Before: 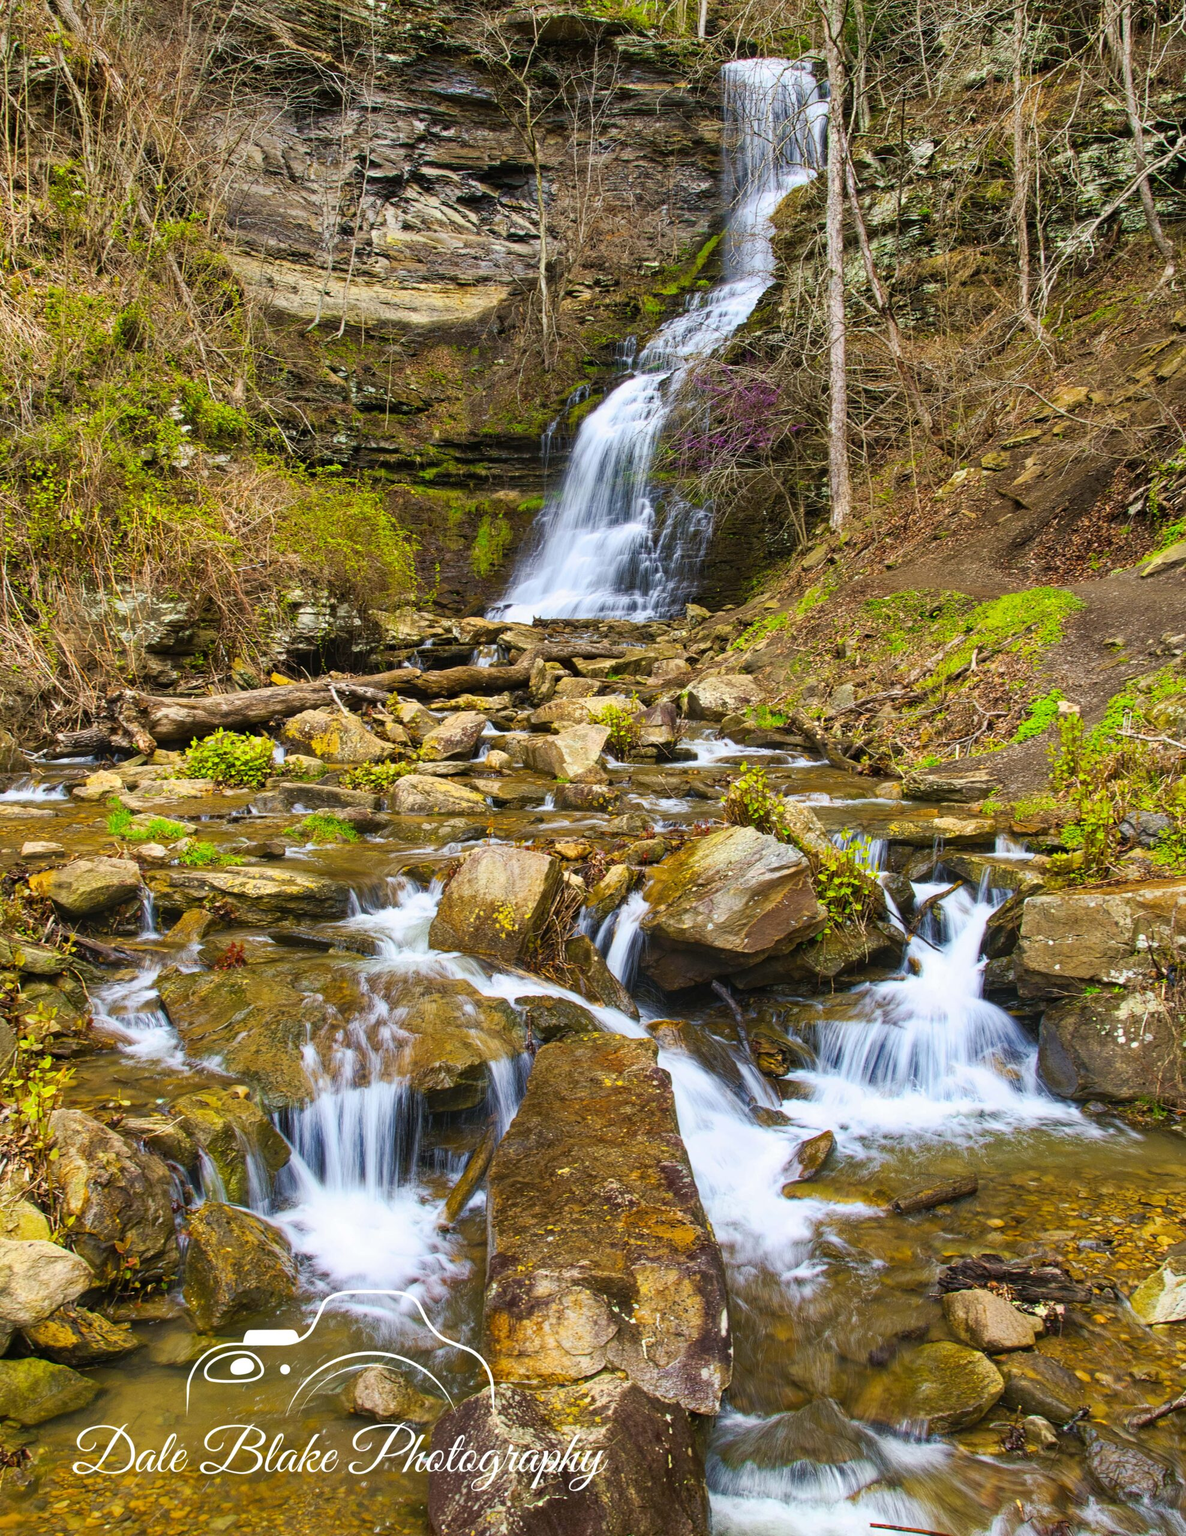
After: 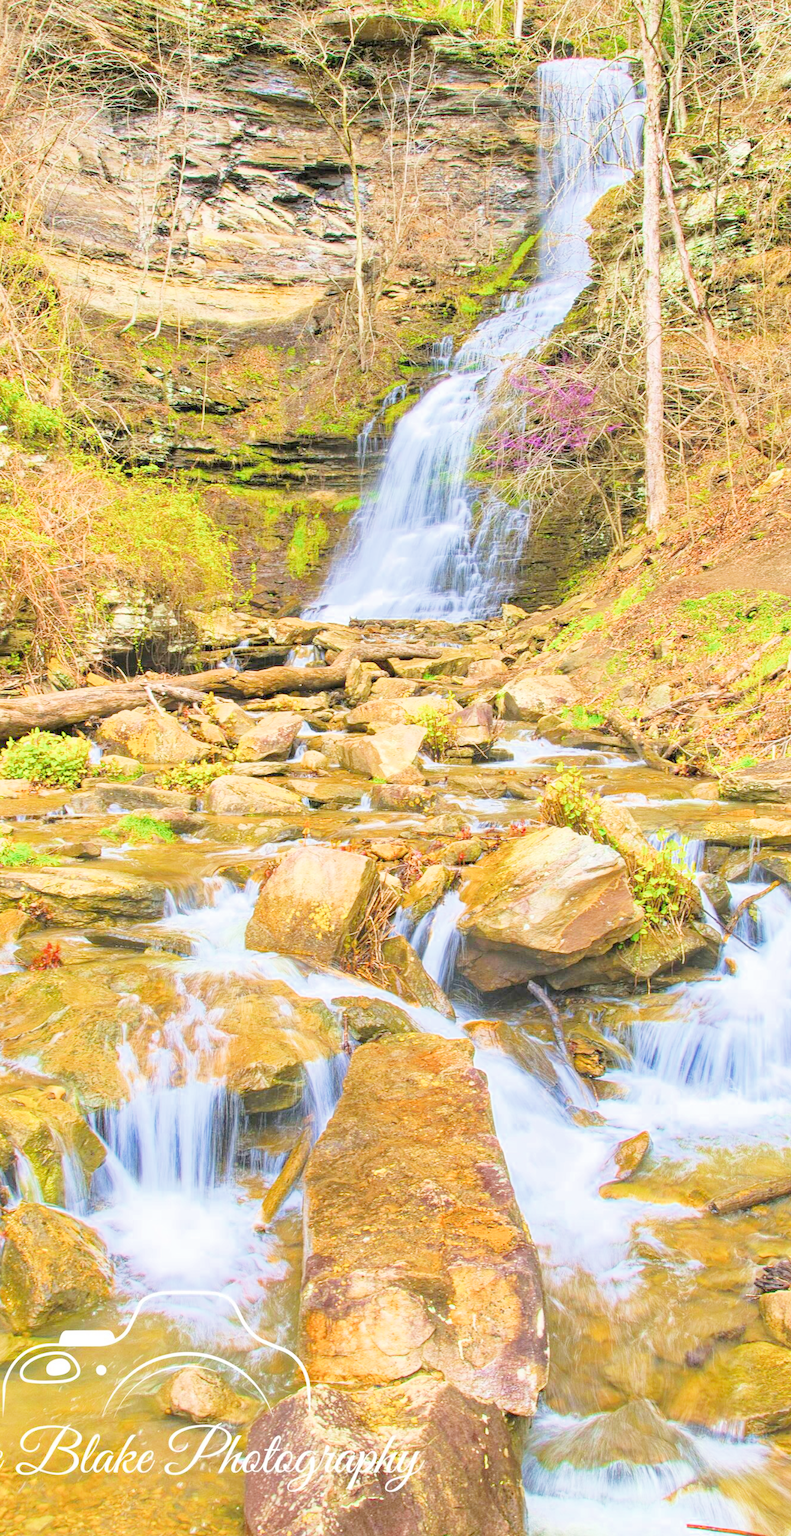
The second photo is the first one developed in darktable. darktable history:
filmic rgb: middle gray luminance 3.44%, black relative exposure -5.92 EV, white relative exposure 6.33 EV, threshold 6 EV, dynamic range scaling 22.4%, target black luminance 0%, hardness 2.33, latitude 45.85%, contrast 0.78, highlights saturation mix 100%, shadows ↔ highlights balance 0.033%, add noise in highlights 0, preserve chrominance max RGB, color science v3 (2019), use custom middle-gray values true, iterations of high-quality reconstruction 0, contrast in highlights soft, enable highlight reconstruction true
exposure: exposure 0.766 EV, compensate highlight preservation false
crop and rotate: left 15.546%, right 17.787%
